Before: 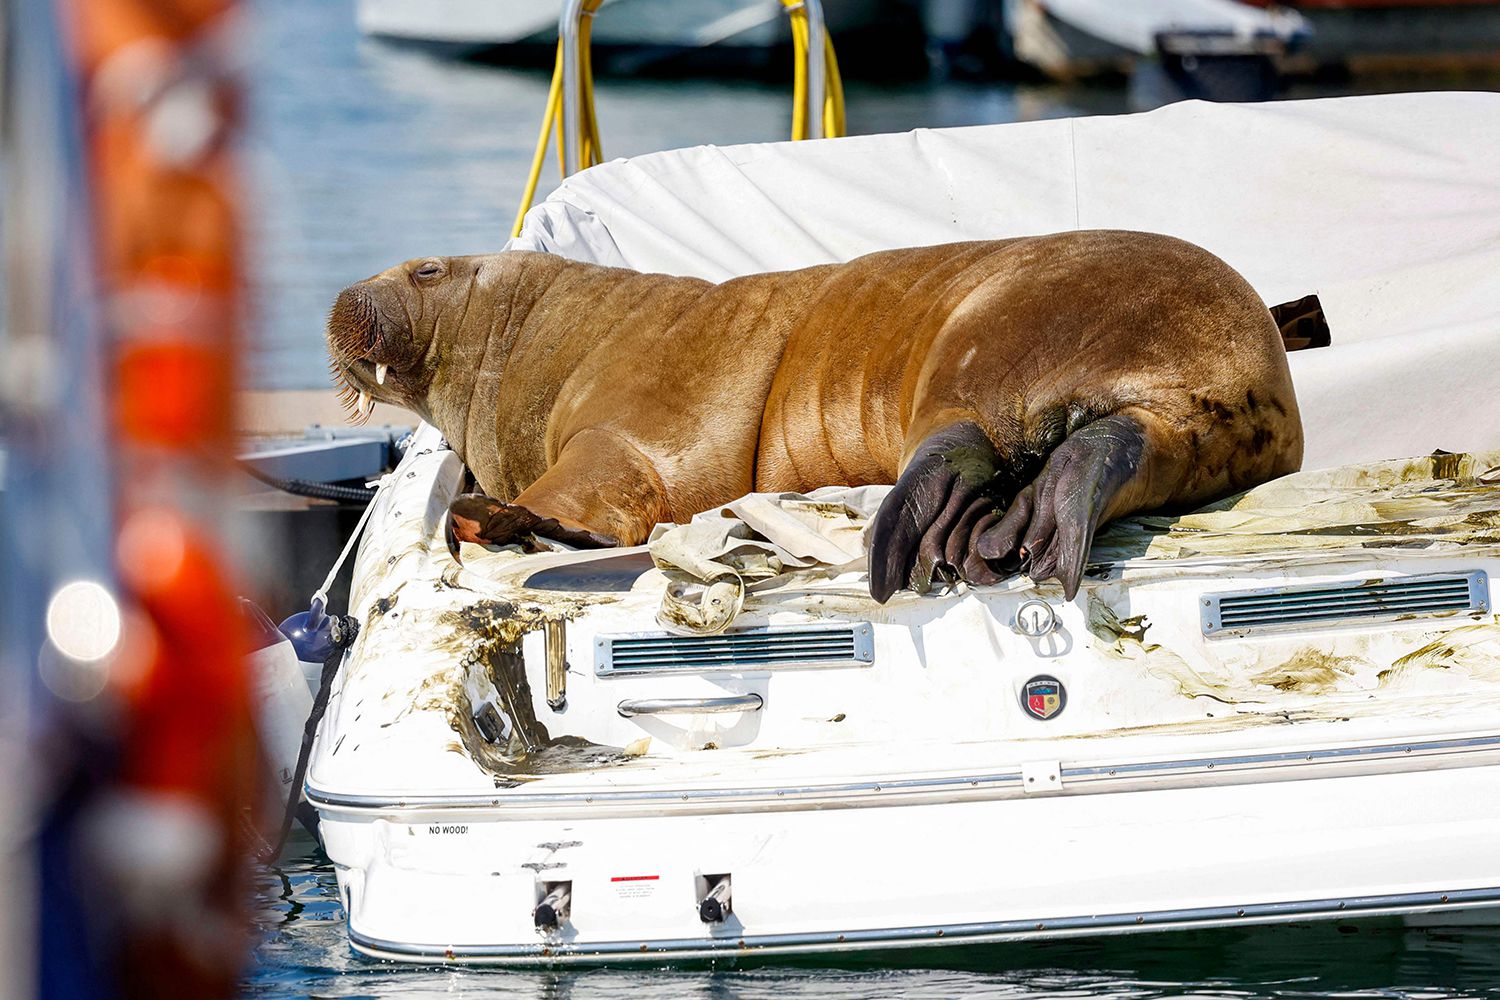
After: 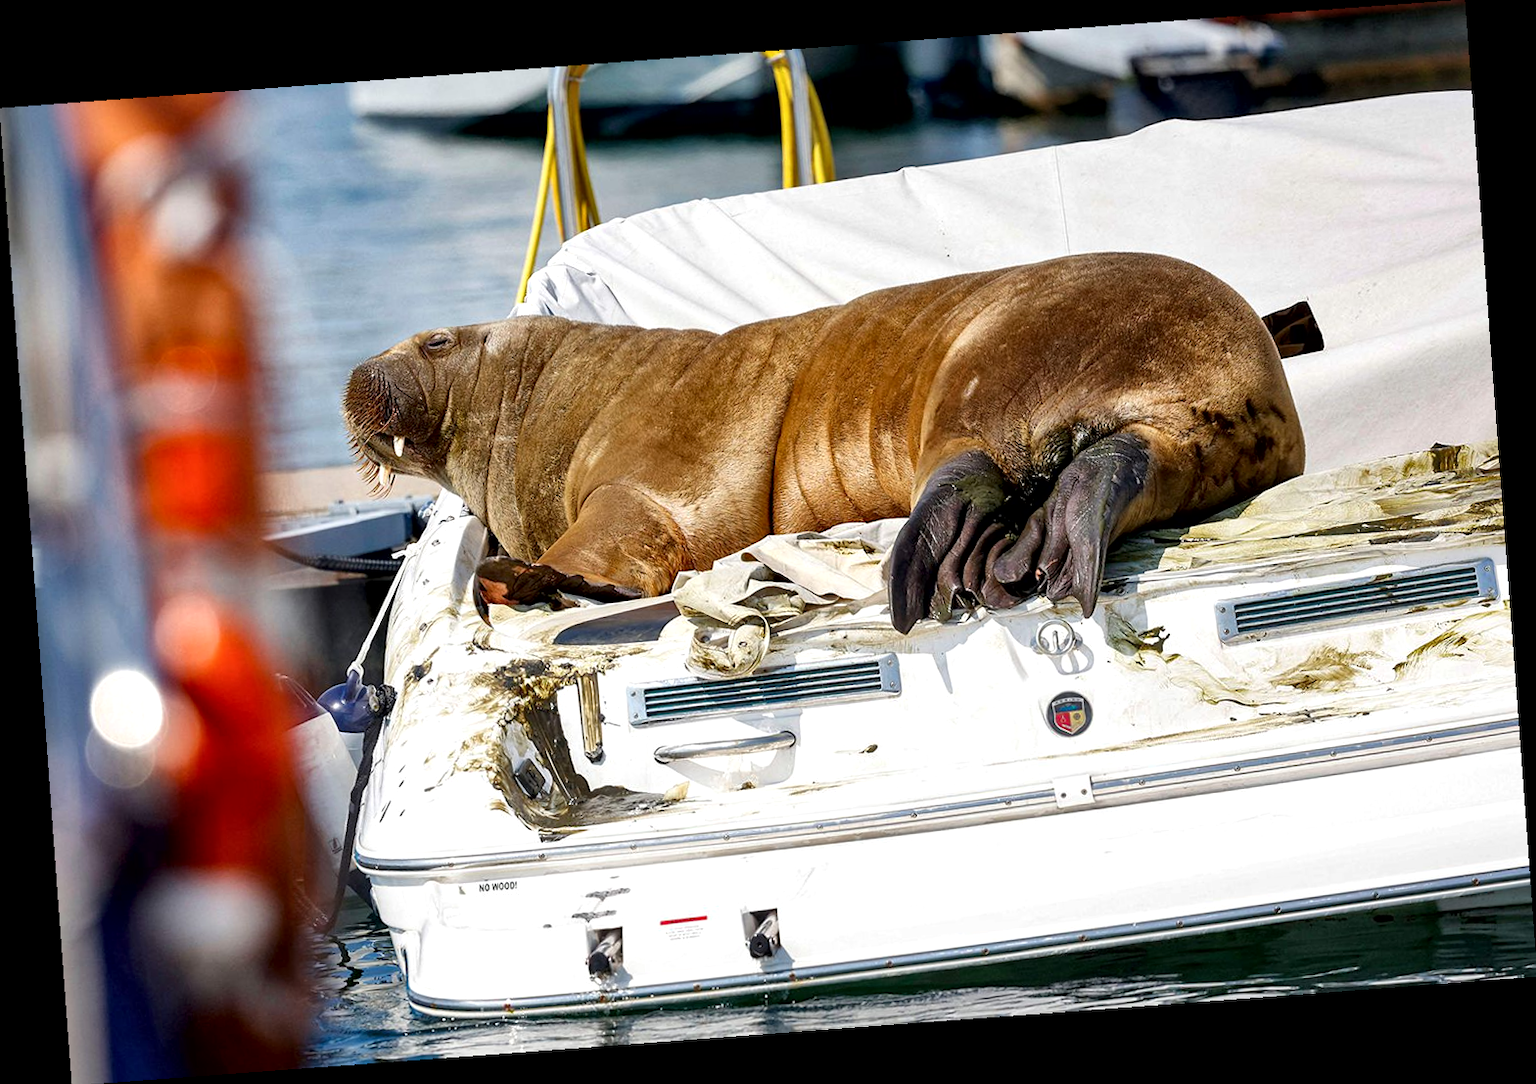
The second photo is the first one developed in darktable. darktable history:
rotate and perspective: rotation -4.25°, automatic cropping off
local contrast: mode bilateral grid, contrast 25, coarseness 60, detail 151%, midtone range 0.2
